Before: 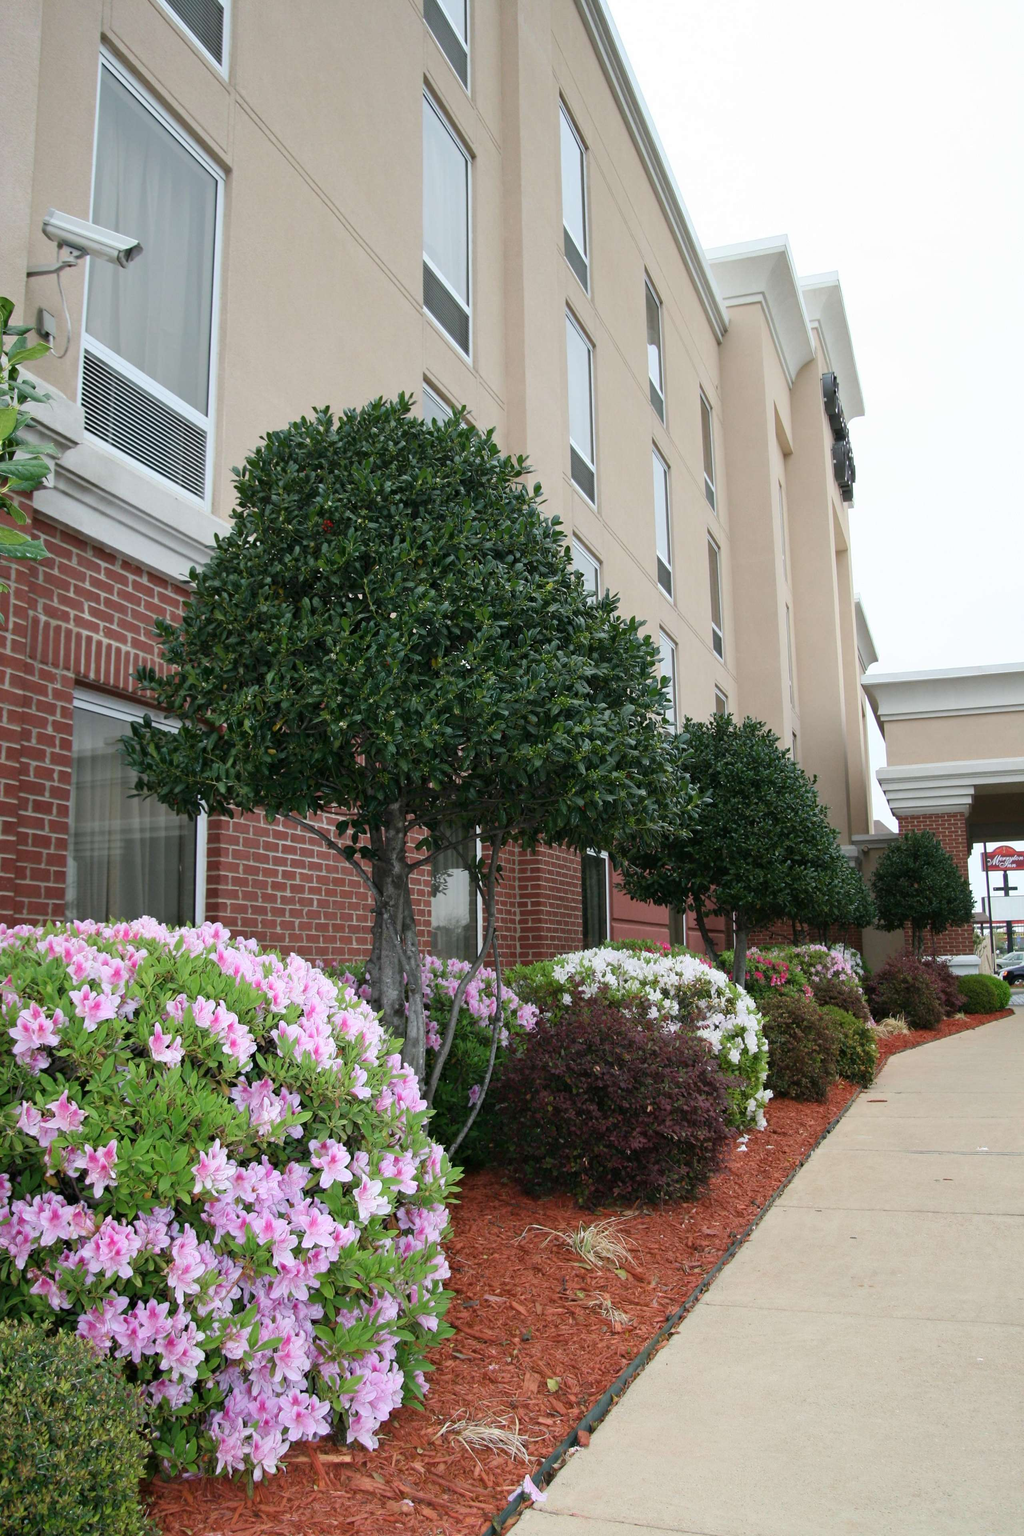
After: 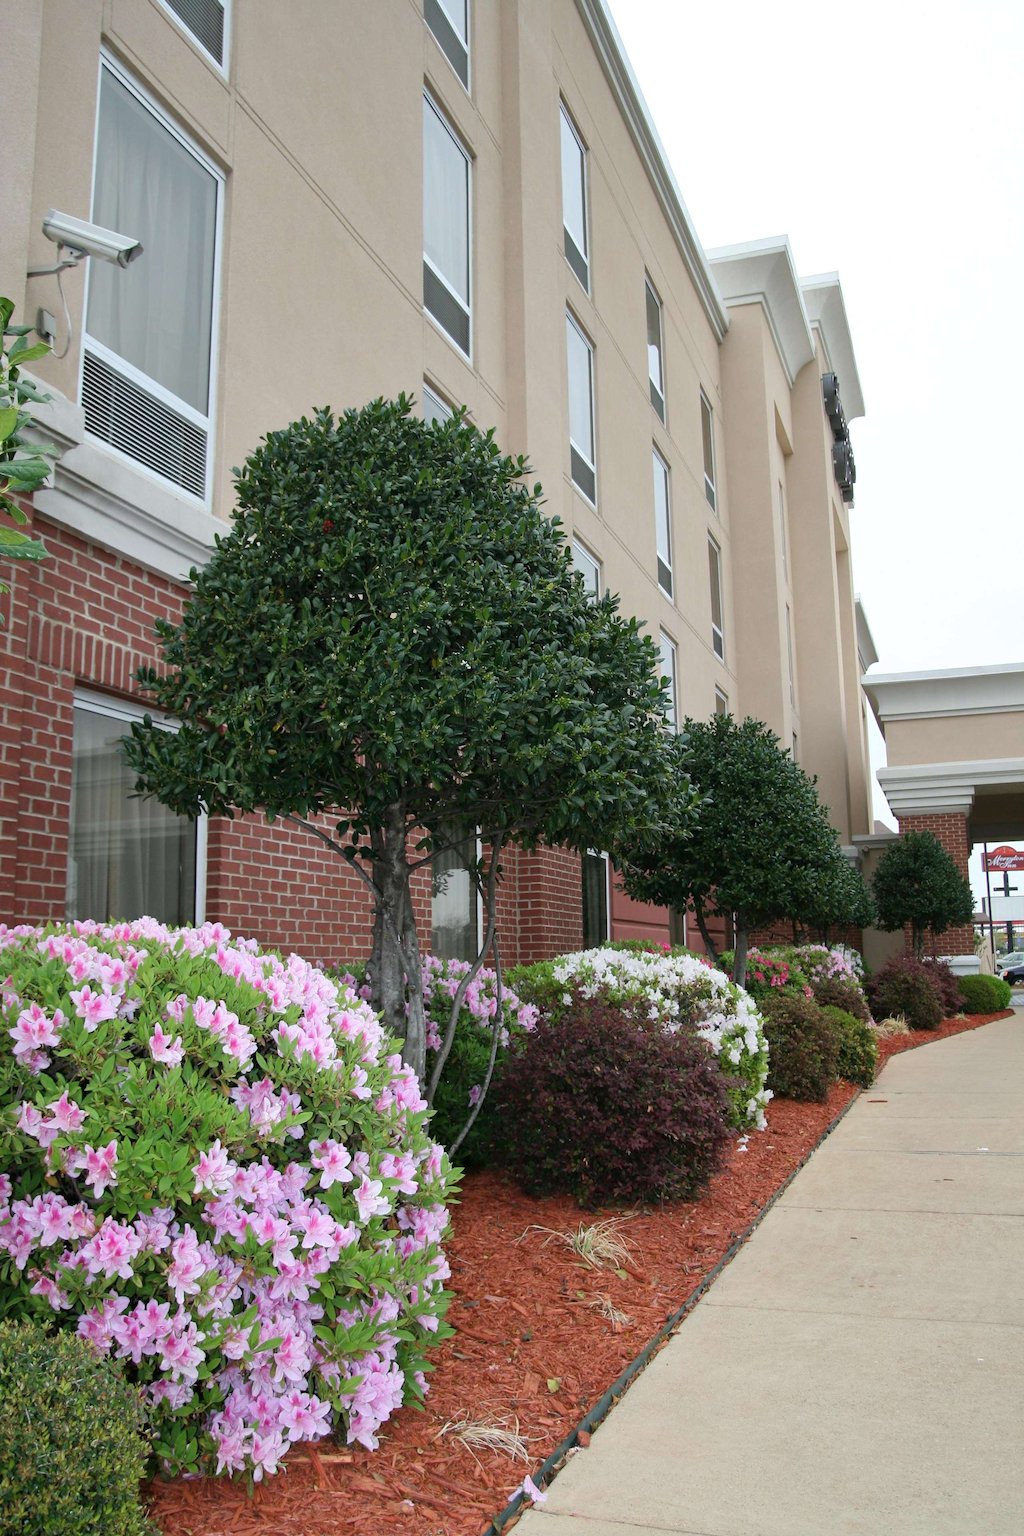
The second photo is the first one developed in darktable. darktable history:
shadows and highlights: shadows 9.39, white point adjustment 1.02, highlights -39.4, highlights color adjustment 45.21%
